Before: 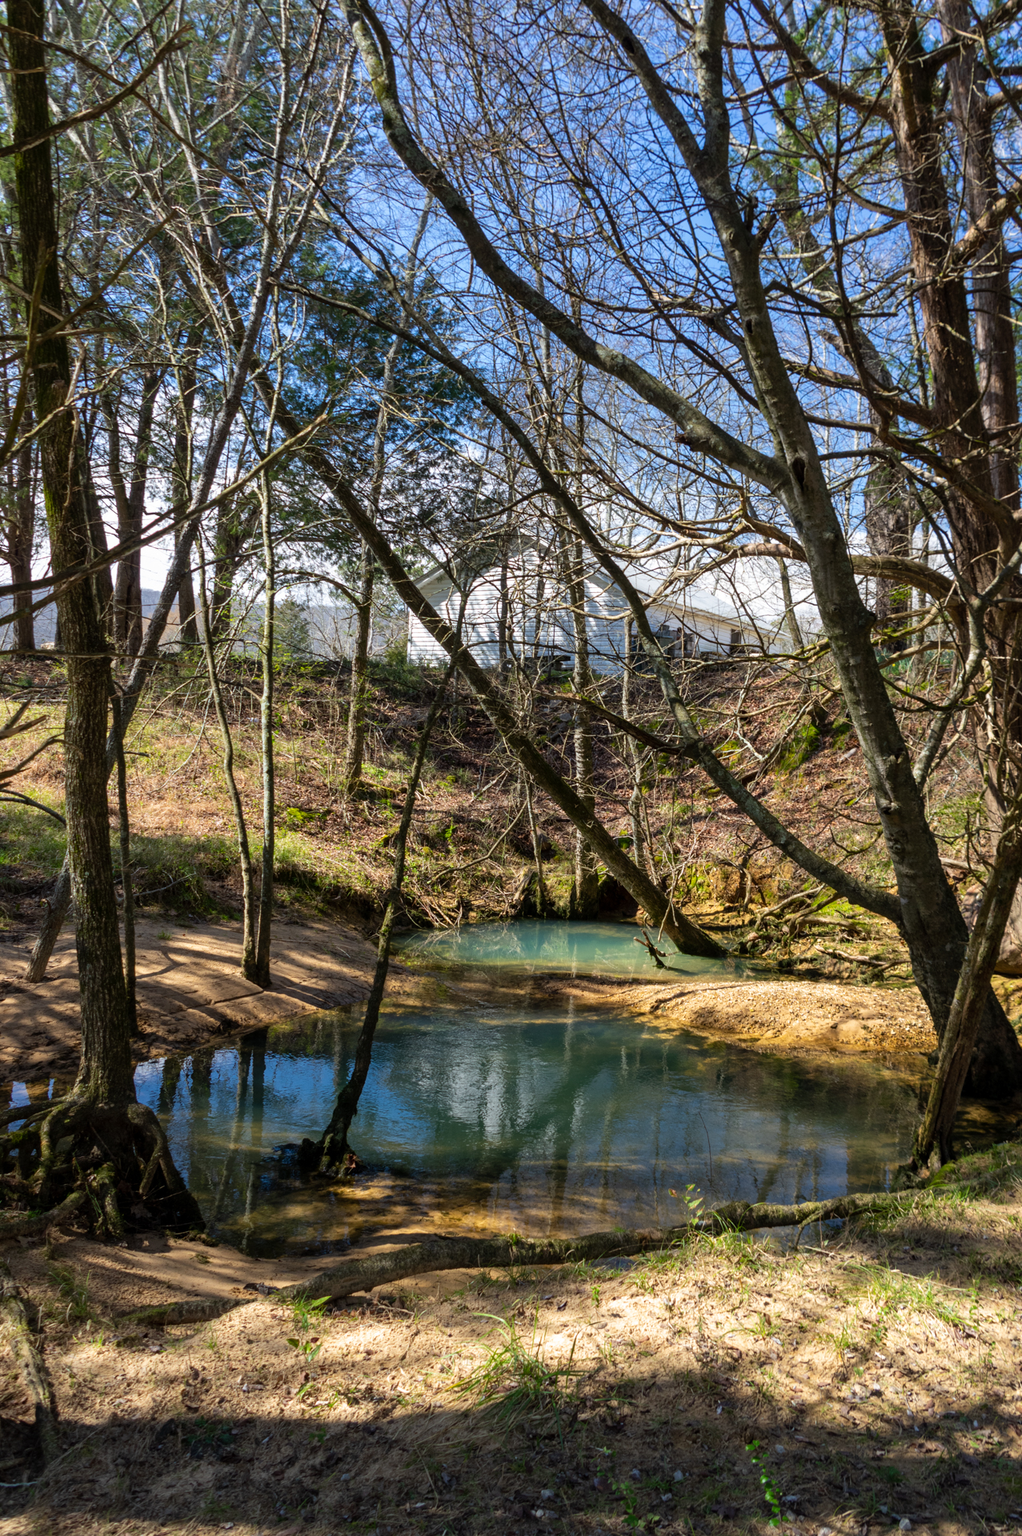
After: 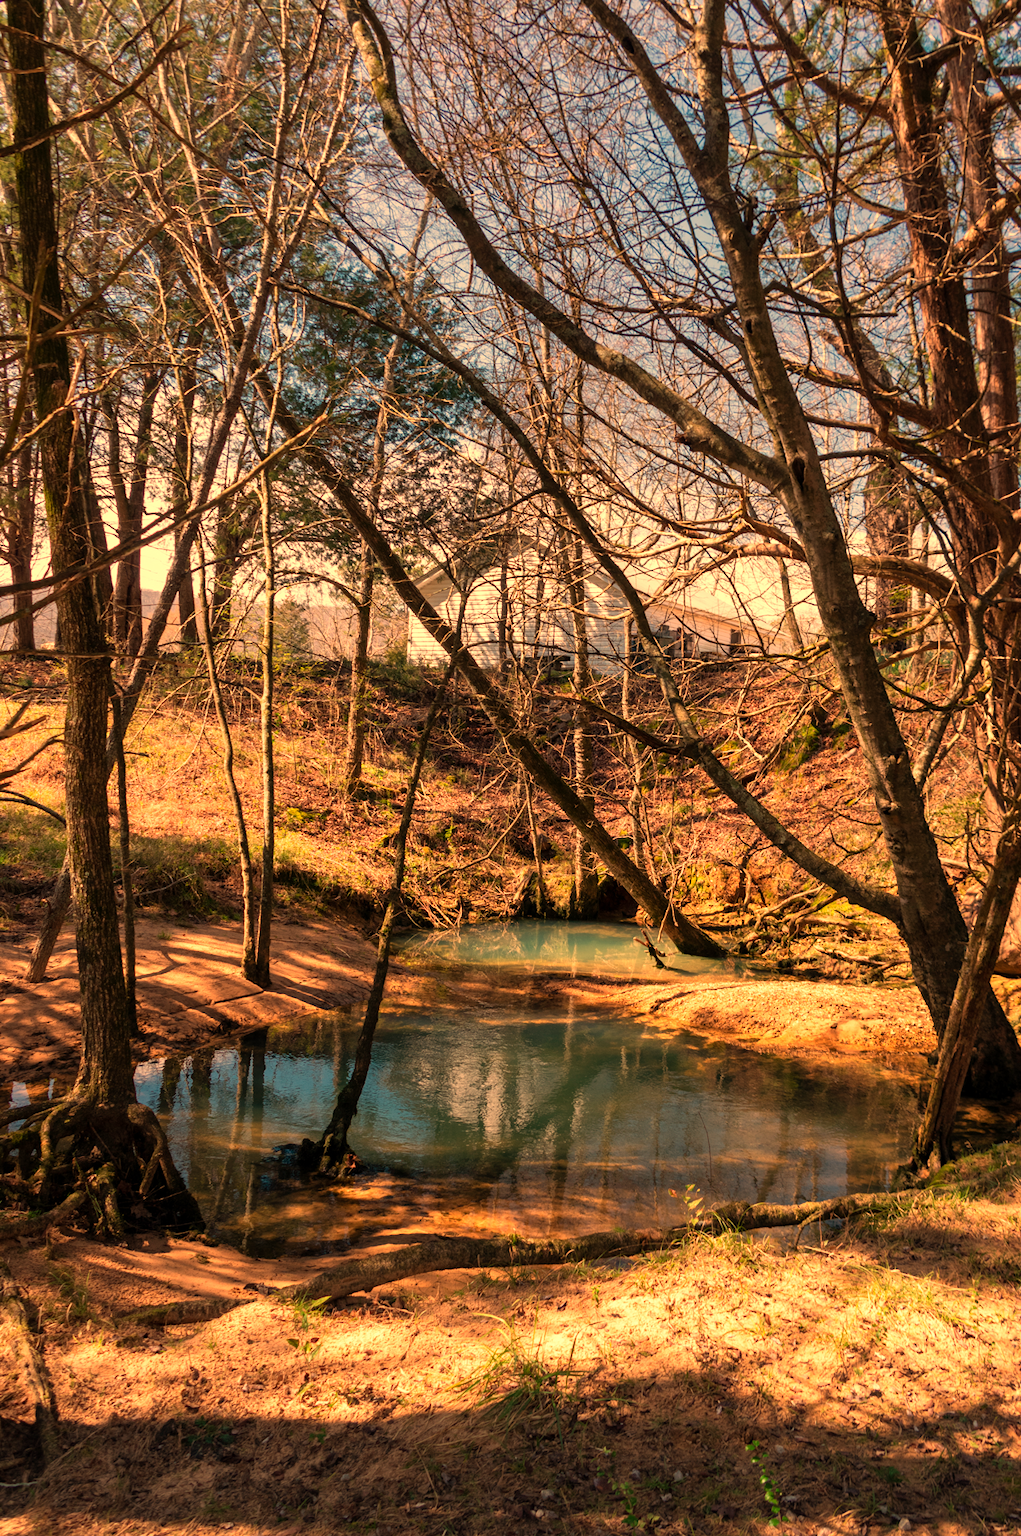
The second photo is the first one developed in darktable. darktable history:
white balance: red 1.467, blue 0.684
exposure: compensate highlight preservation false
